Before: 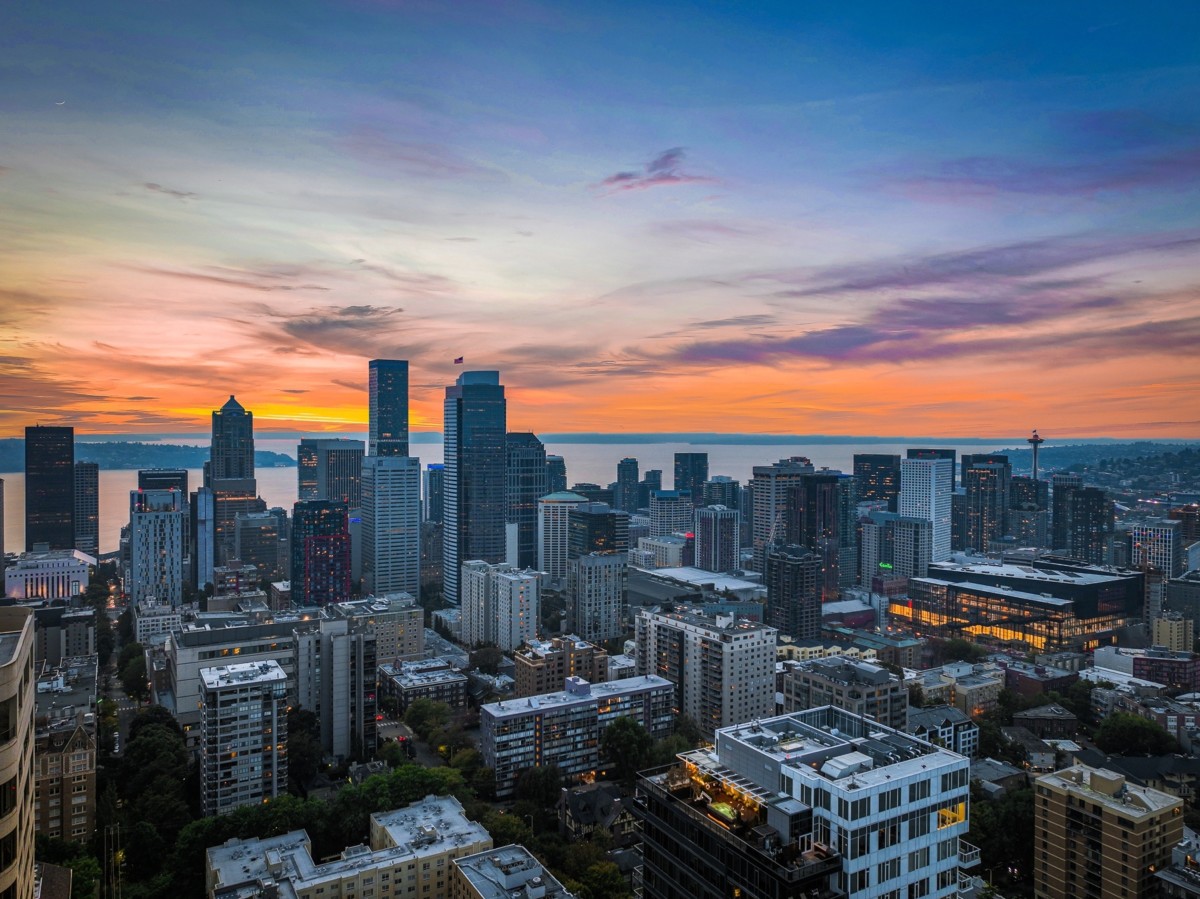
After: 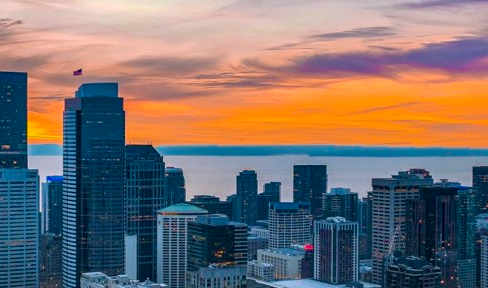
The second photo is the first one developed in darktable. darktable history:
crop: left 31.757%, top 32.098%, right 27.549%, bottom 35.841%
local contrast: mode bilateral grid, contrast 19, coarseness 50, detail 143%, midtone range 0.2
color balance rgb: perceptual saturation grading › global saturation 19.261%, global vibrance 41.04%
contrast brightness saturation: contrast 0.007, saturation -0.057
exposure: black level correction 0.005, exposure 0.015 EV, compensate highlight preservation false
